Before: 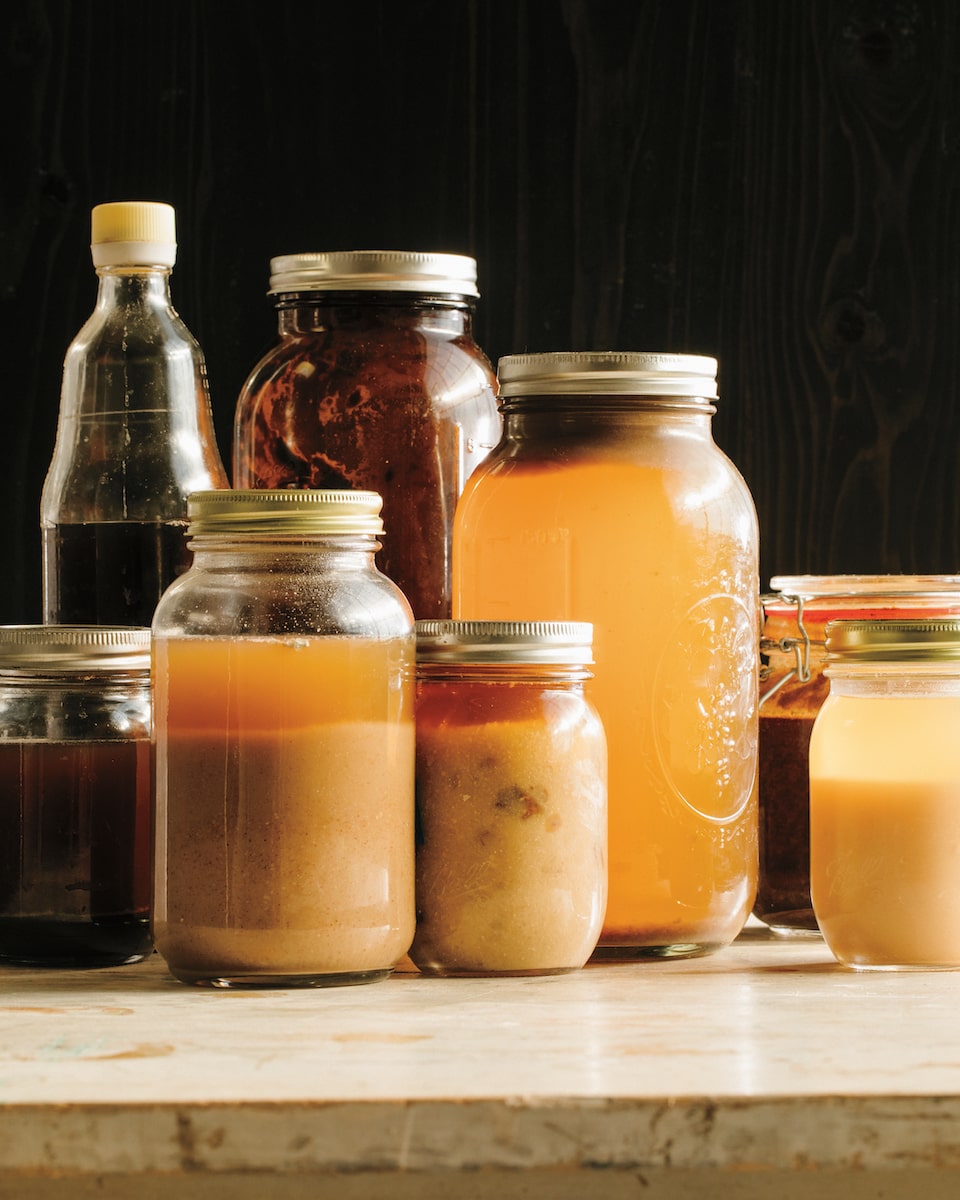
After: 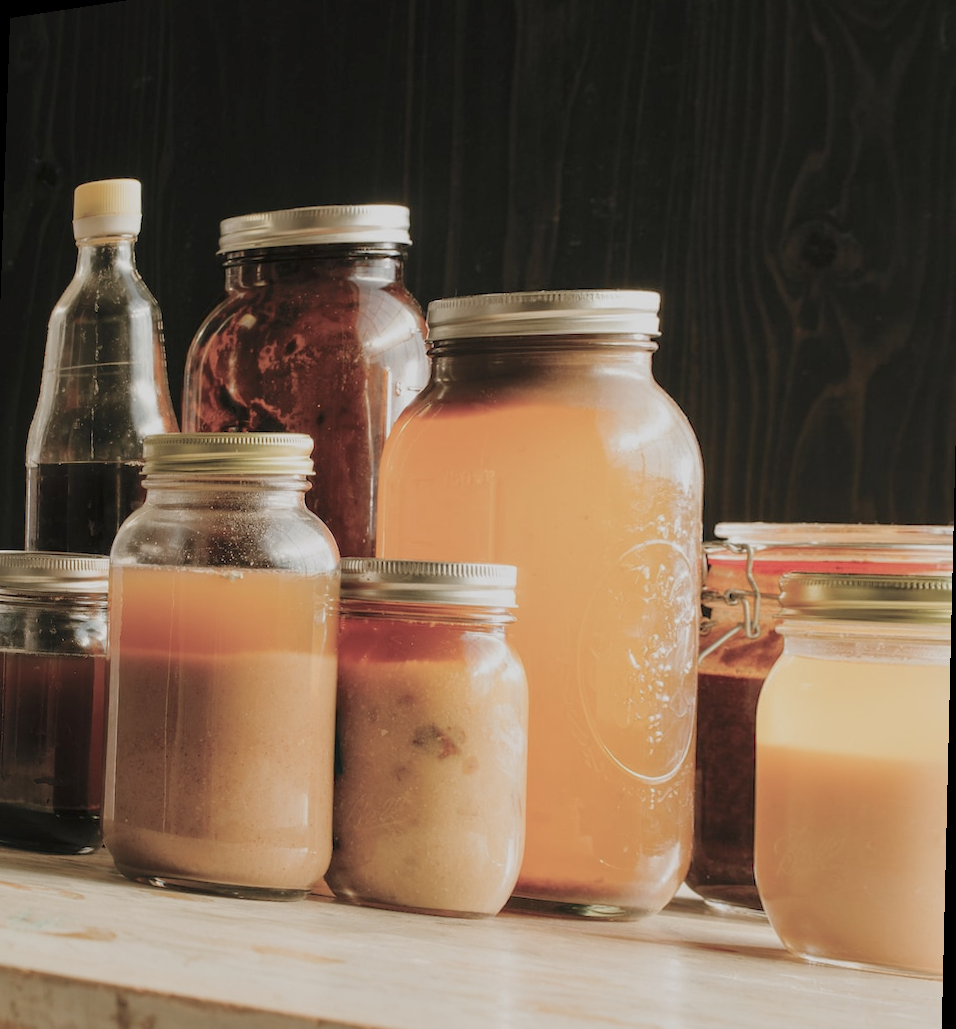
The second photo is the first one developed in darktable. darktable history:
rotate and perspective: rotation 1.69°, lens shift (vertical) -0.023, lens shift (horizontal) -0.291, crop left 0.025, crop right 0.988, crop top 0.092, crop bottom 0.842
color balance rgb: perceptual saturation grading › global saturation -27.94%, hue shift -2.27°, contrast -21.26%
